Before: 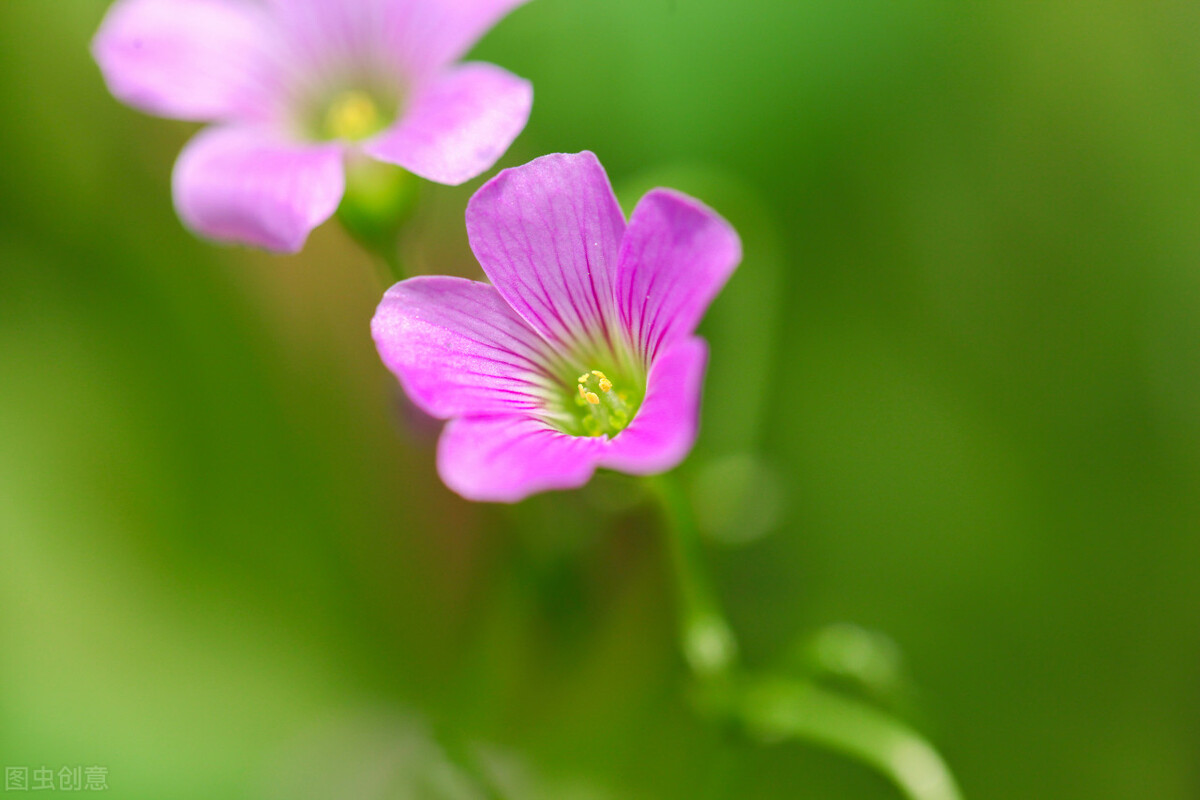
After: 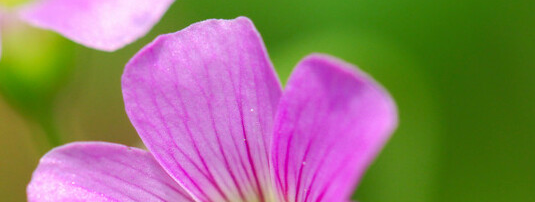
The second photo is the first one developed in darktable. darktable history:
crop: left 28.688%, top 16.841%, right 26.69%, bottom 57.843%
